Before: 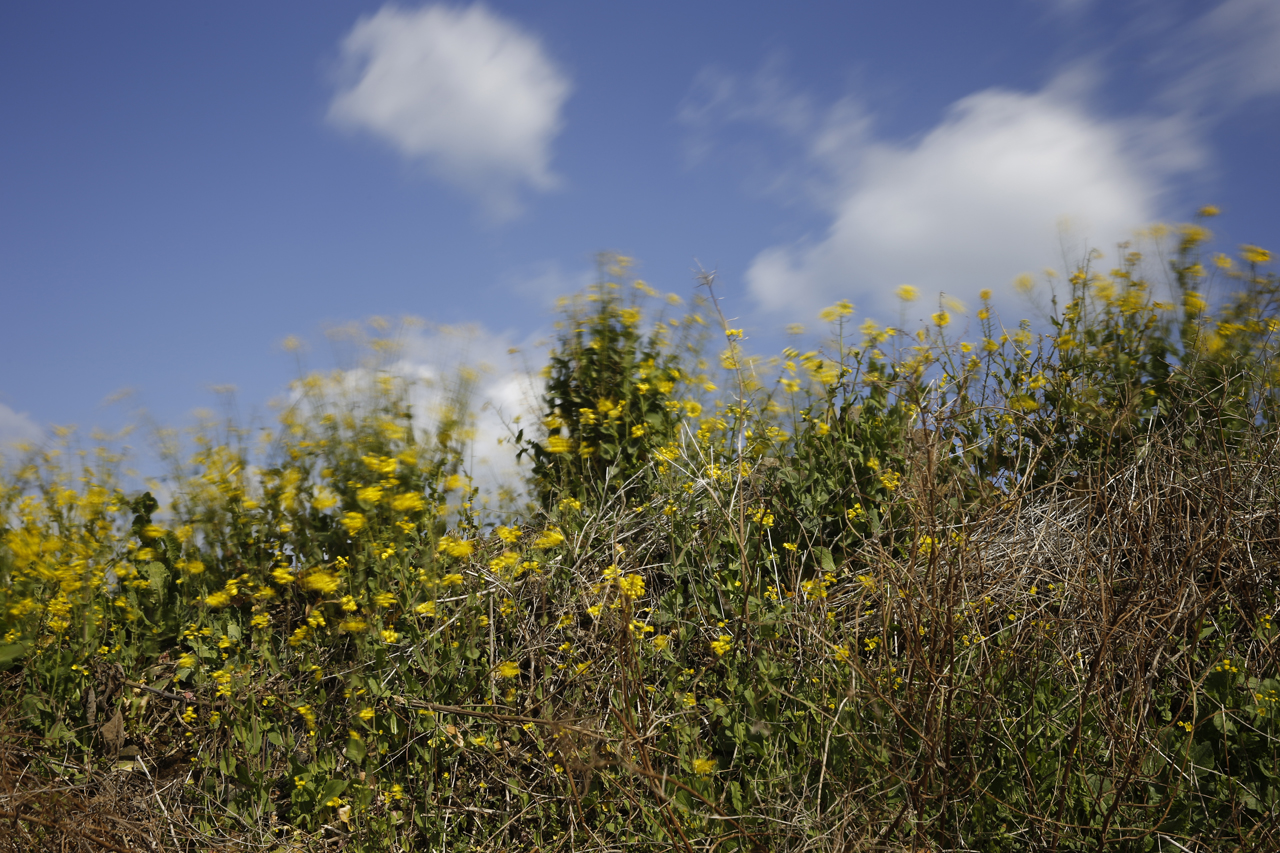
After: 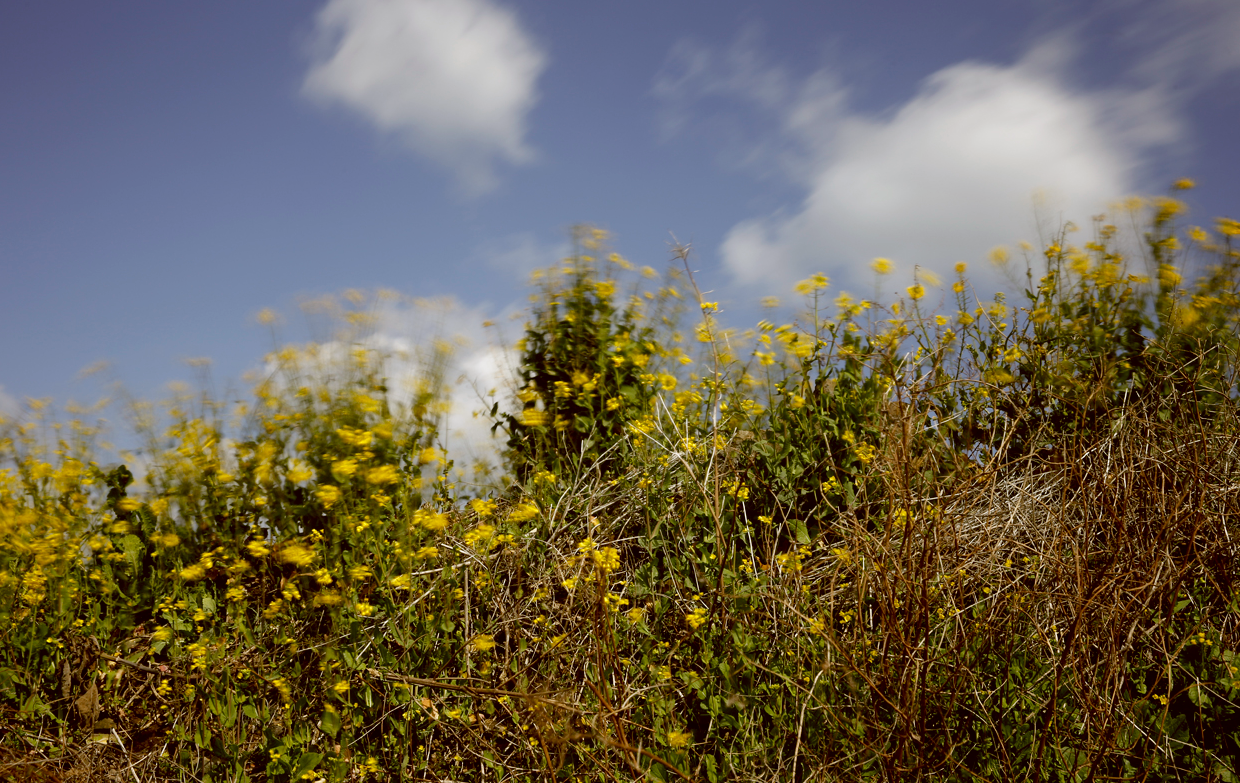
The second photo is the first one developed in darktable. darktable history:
exposure: black level correction 0.005, exposure 0.001 EV, compensate highlight preservation false
crop: left 1.964%, top 3.251%, right 1.122%, bottom 4.933%
color correction: highlights a* -0.482, highlights b* 0.161, shadows a* 4.66, shadows b* 20.72
tone equalizer: on, module defaults
